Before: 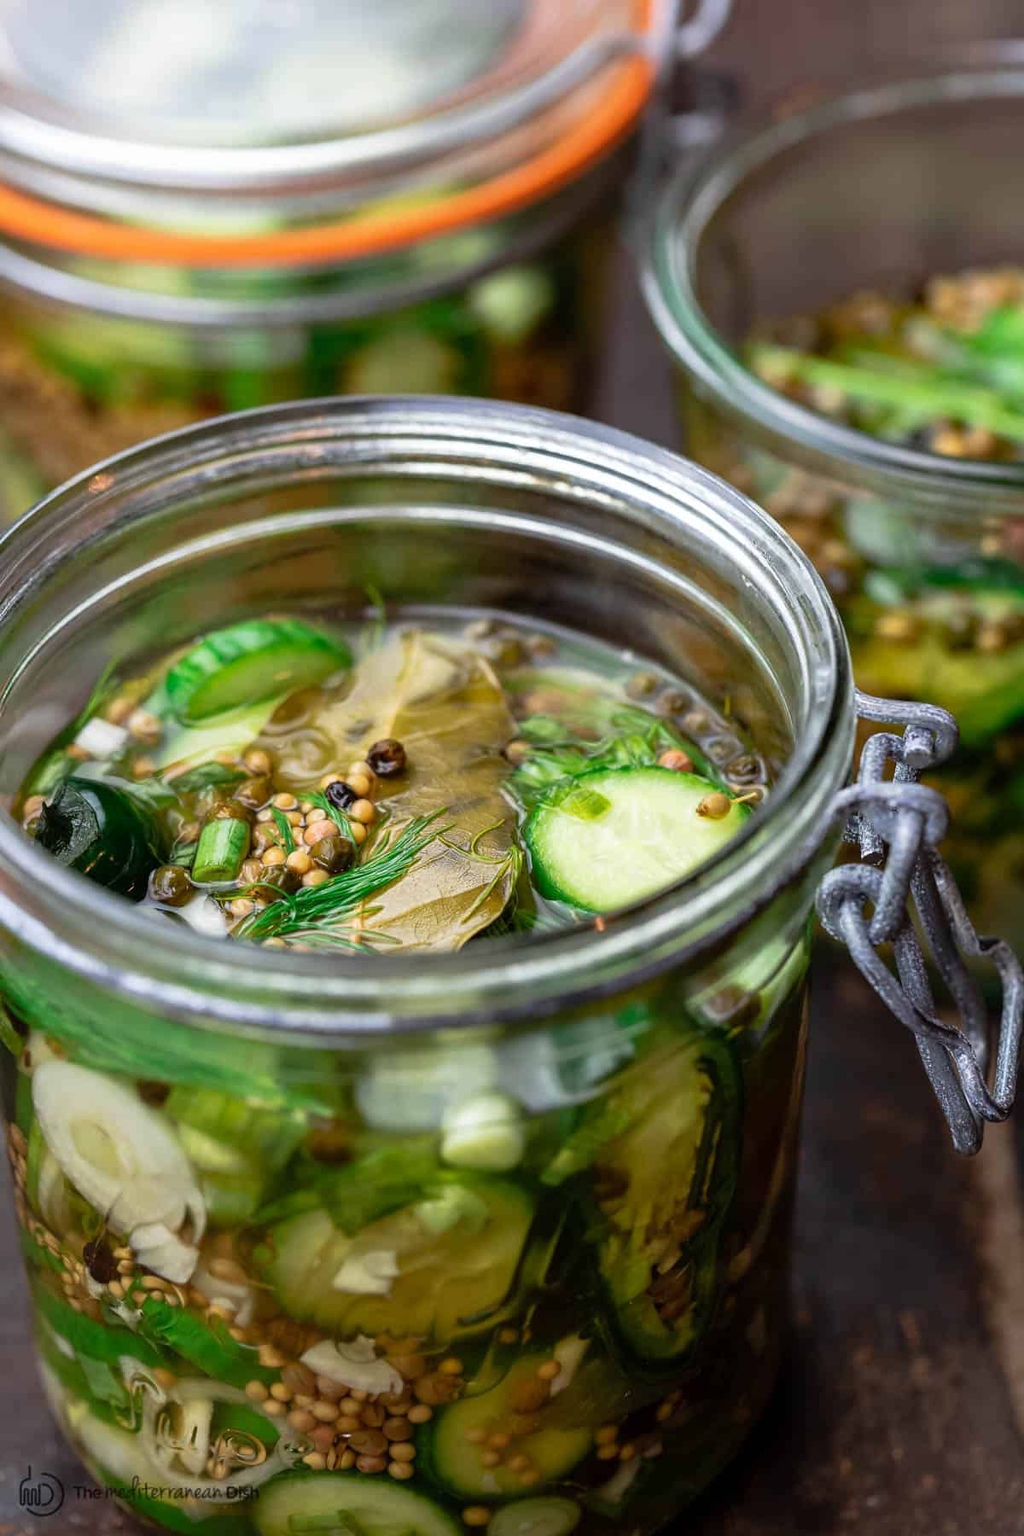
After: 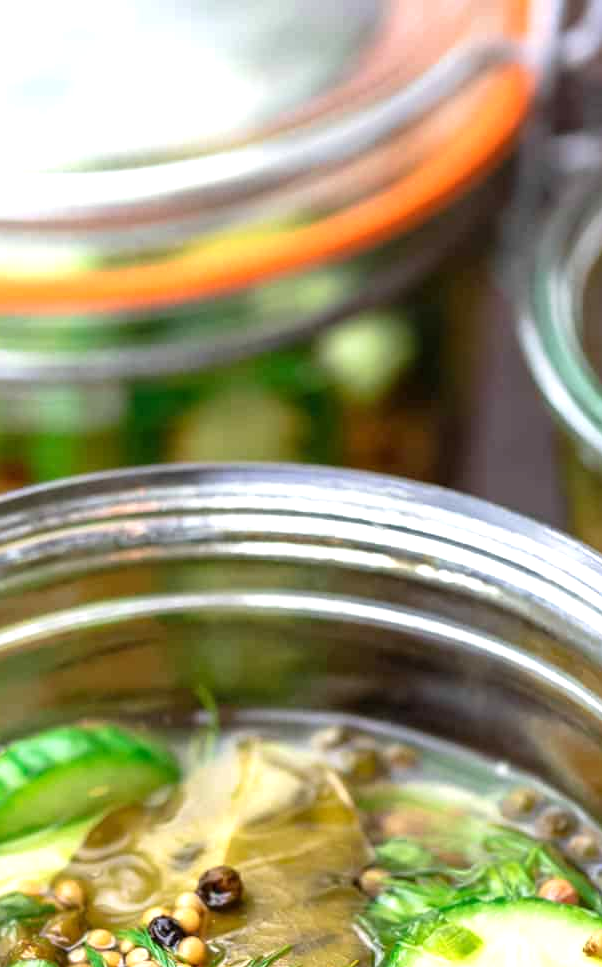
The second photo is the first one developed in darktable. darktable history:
crop: left 19.428%, right 30.327%, bottom 46.229%
exposure: exposure 0.631 EV, compensate highlight preservation false
